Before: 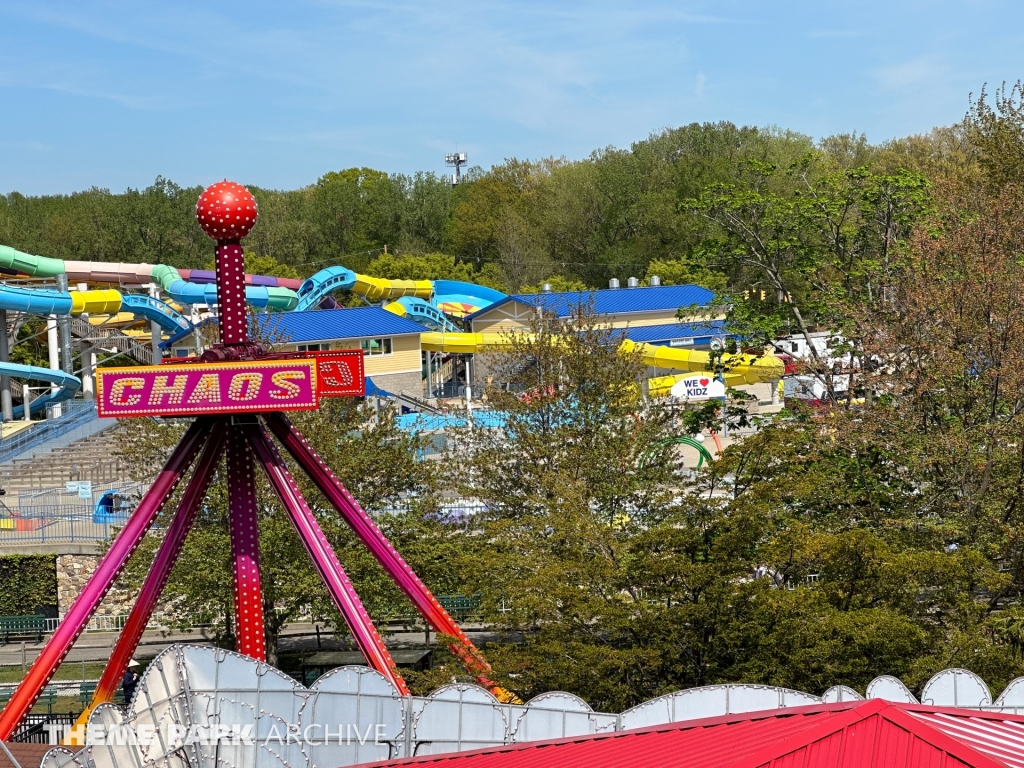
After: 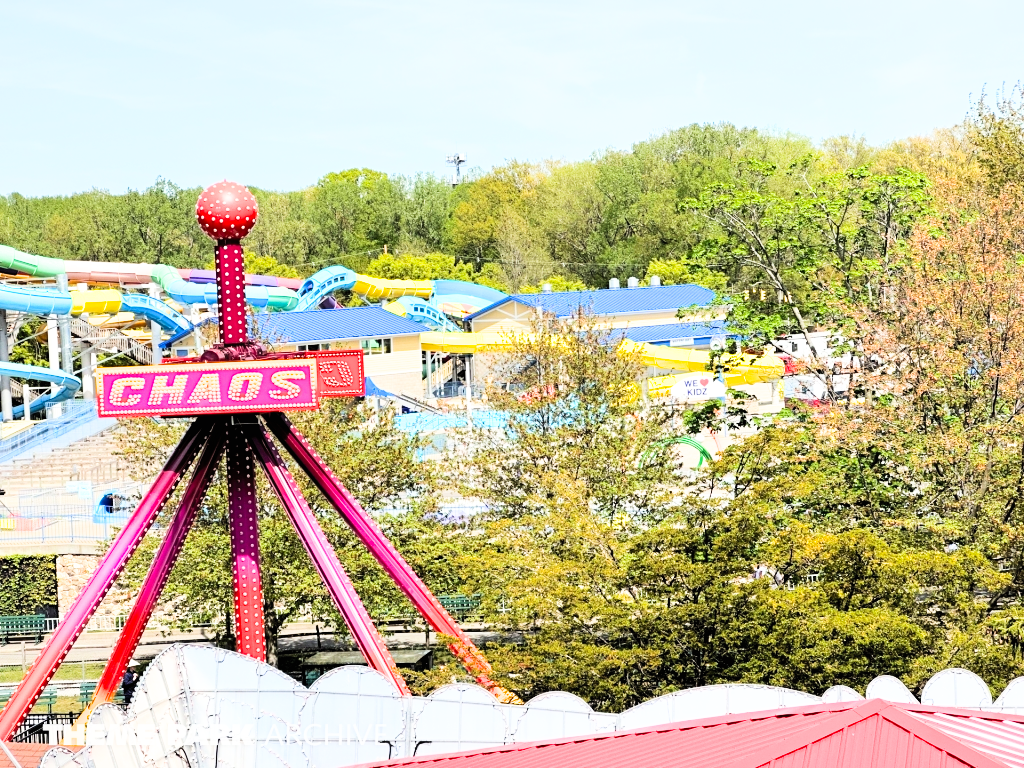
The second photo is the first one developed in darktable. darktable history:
exposure: black level correction 0, exposure 1.7 EV, compensate exposure bias true, compensate highlight preservation false
filmic rgb: black relative exposure -5 EV, hardness 2.88, contrast 1.2, highlights saturation mix -30%
contrast brightness saturation: contrast 0.2, brightness 0.16, saturation 0.22
